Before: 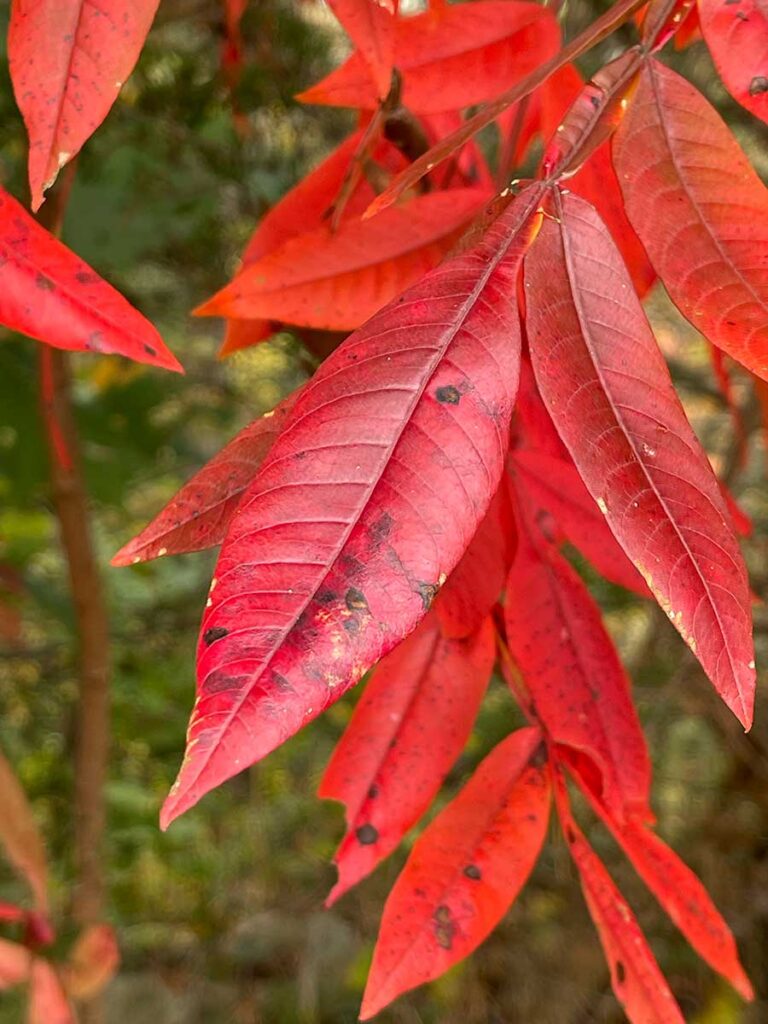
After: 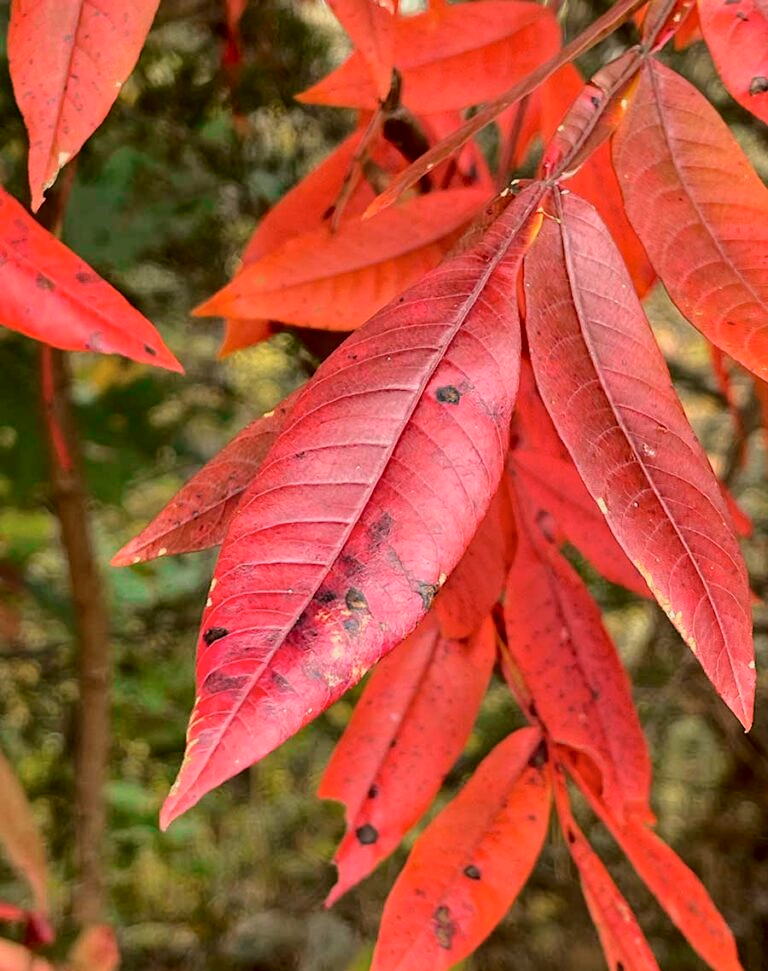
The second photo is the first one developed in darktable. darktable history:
tone curve: curves: ch0 [(0.003, 0.003) (0.104, 0.026) (0.236, 0.181) (0.401, 0.443) (0.495, 0.55) (0.625, 0.67) (0.819, 0.841) (0.96, 0.899)]; ch1 [(0, 0) (0.161, 0.092) (0.37, 0.302) (0.424, 0.402) (0.45, 0.466) (0.495, 0.51) (0.573, 0.571) (0.638, 0.641) (0.751, 0.741) (1, 1)]; ch2 [(0, 0) (0.352, 0.403) (0.466, 0.443) (0.524, 0.526) (0.56, 0.556) (1, 1)], color space Lab, independent channels, preserve colors none
haze removal: compatibility mode true, adaptive false
crop and rotate: top 0%, bottom 5.097%
